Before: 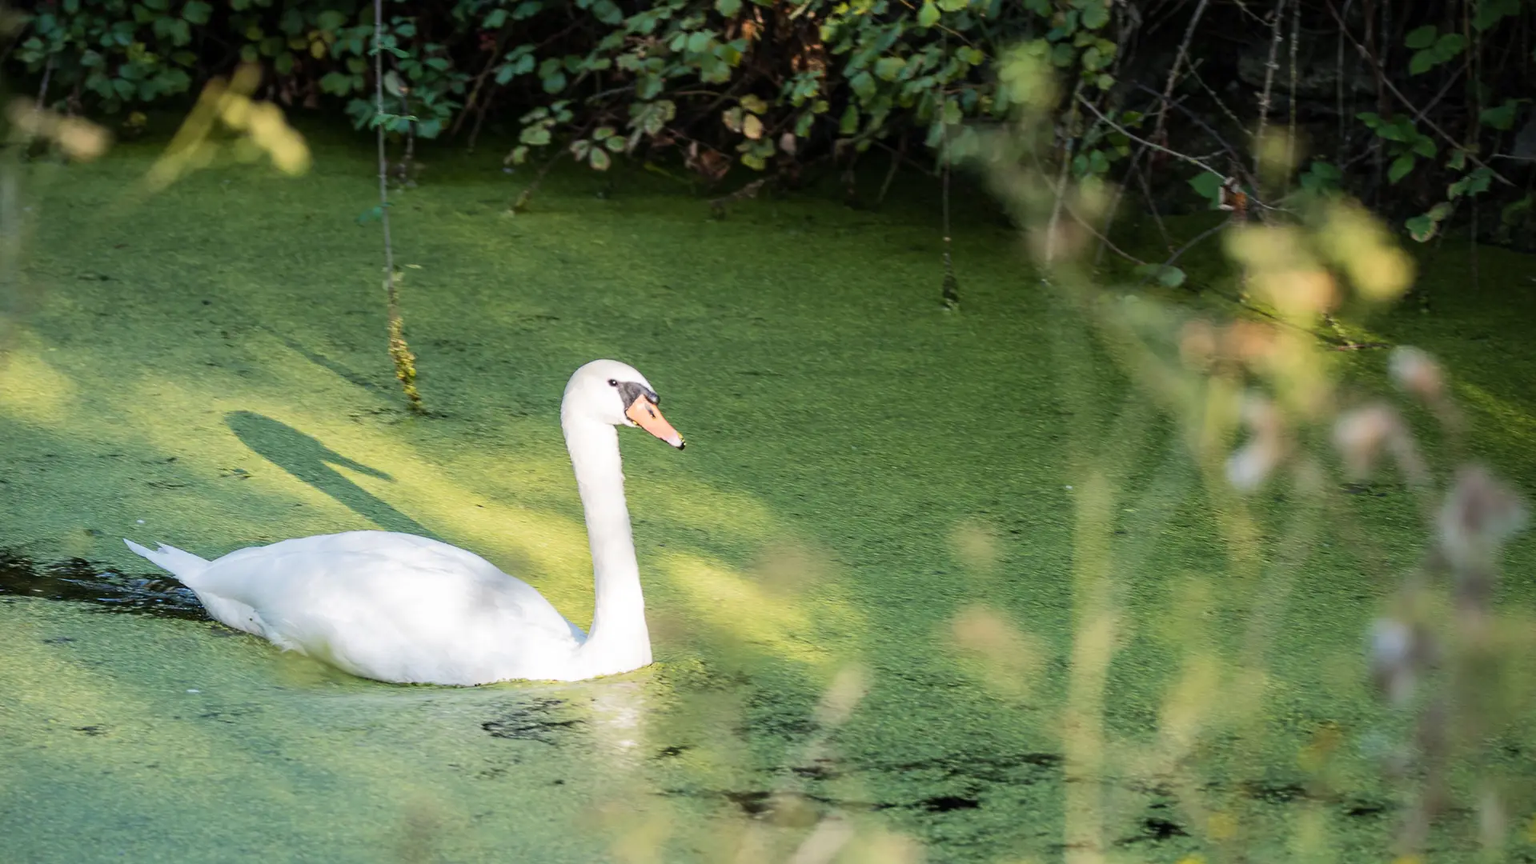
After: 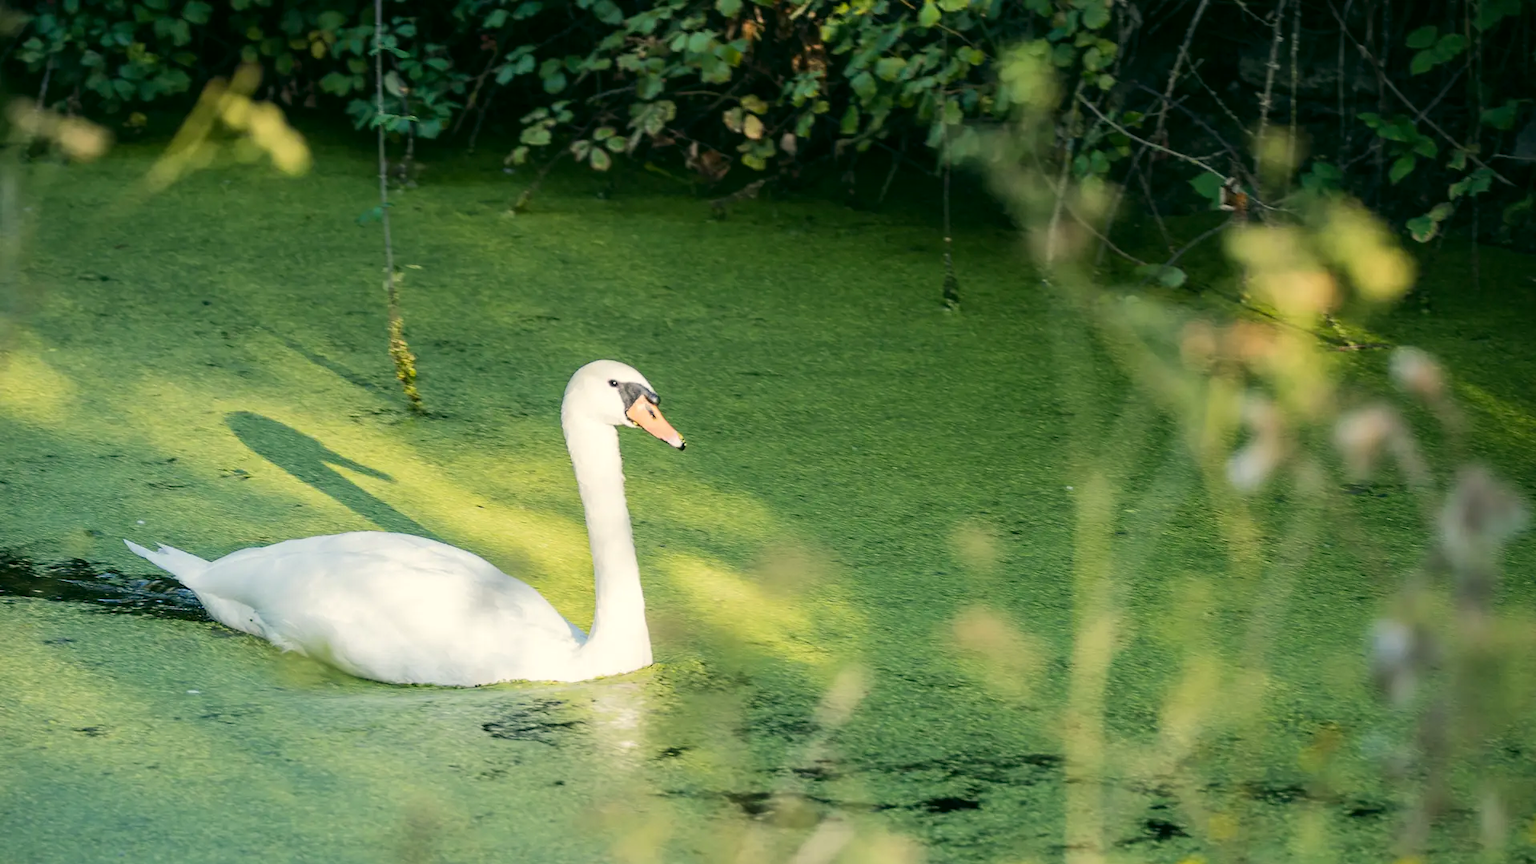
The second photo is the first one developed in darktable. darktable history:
color correction: highlights a* -0.412, highlights b* 9.39, shadows a* -9.29, shadows b* 0.904
